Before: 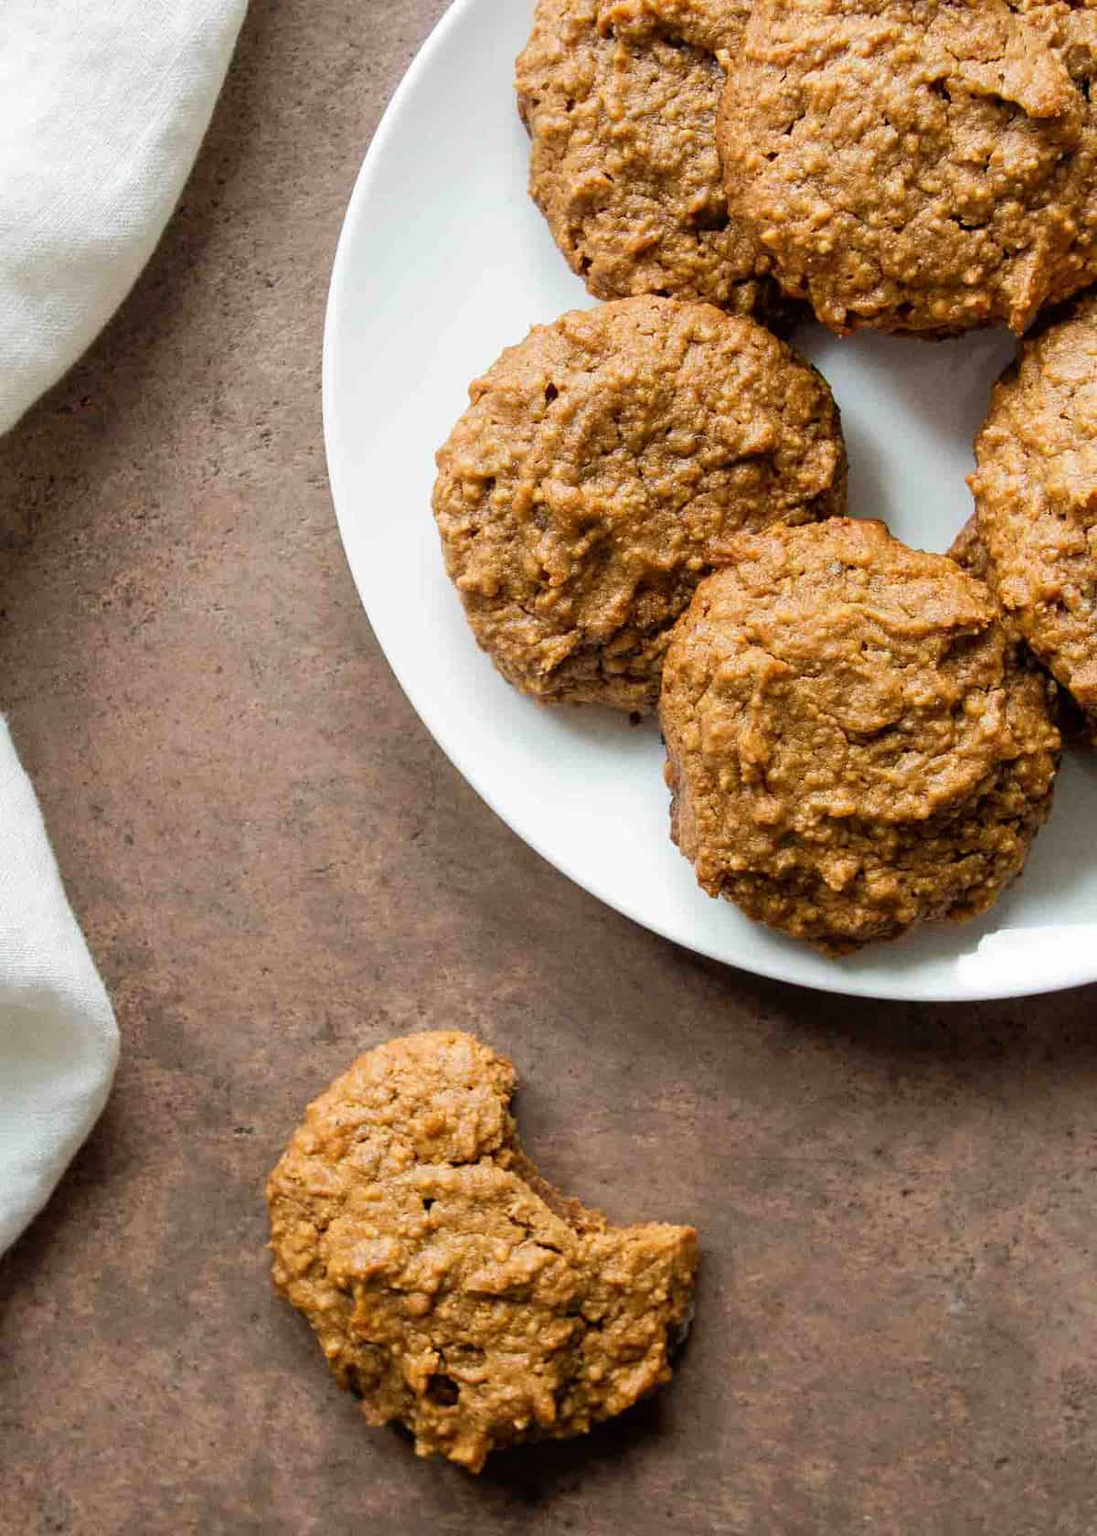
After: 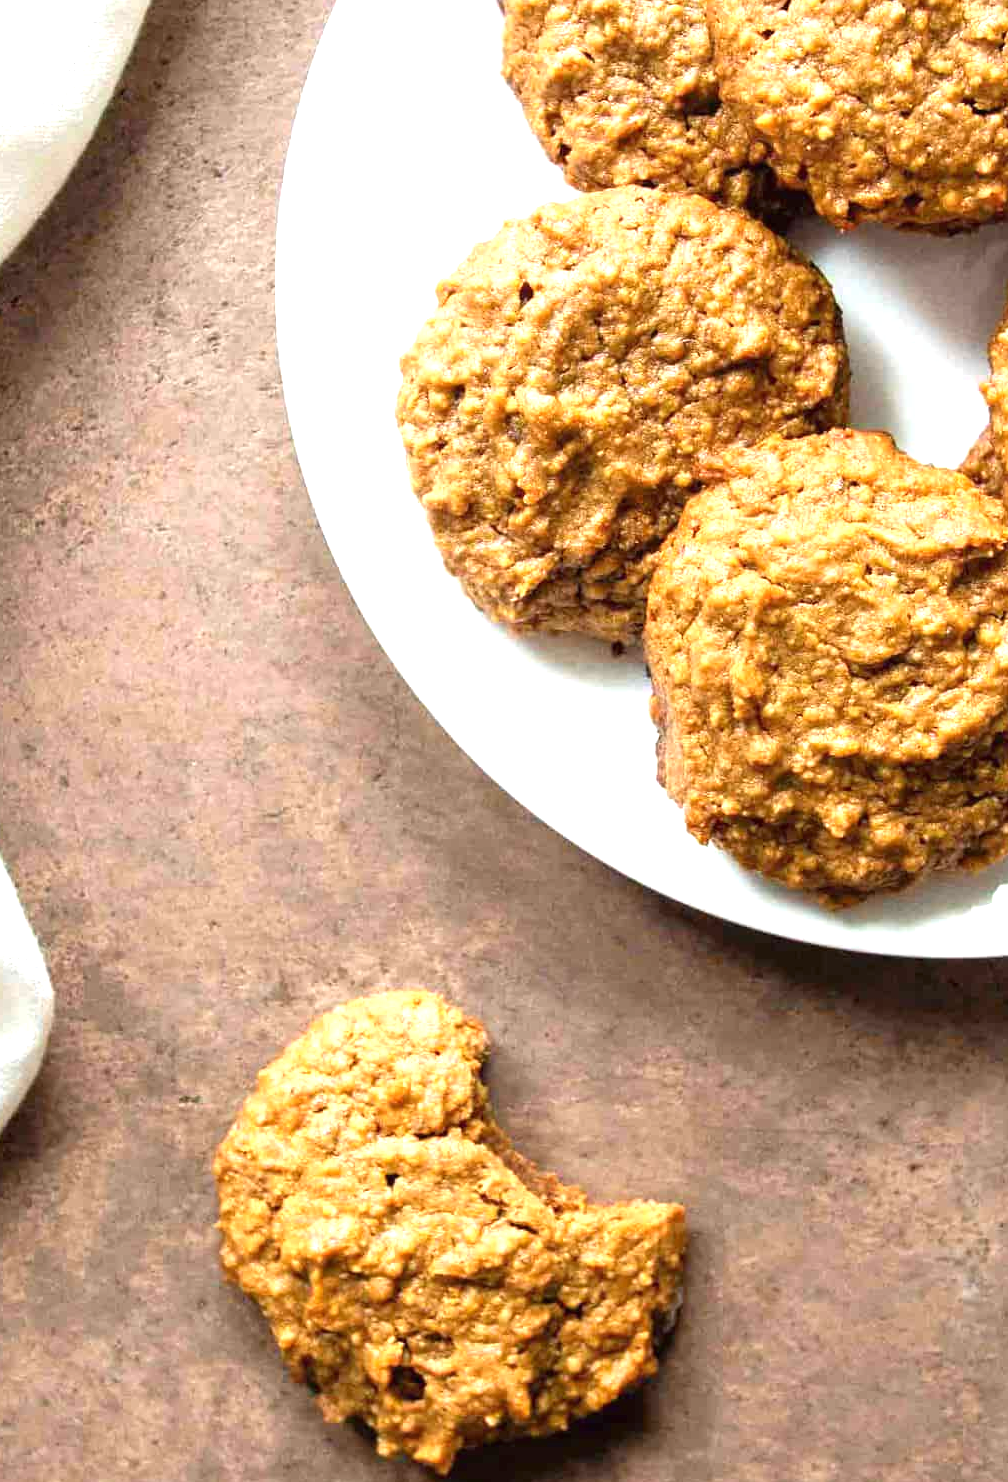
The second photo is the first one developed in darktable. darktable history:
crop: left 6.446%, top 8.188%, right 9.538%, bottom 3.548%
exposure: black level correction 0, exposure 1.1 EV, compensate exposure bias true, compensate highlight preservation false
